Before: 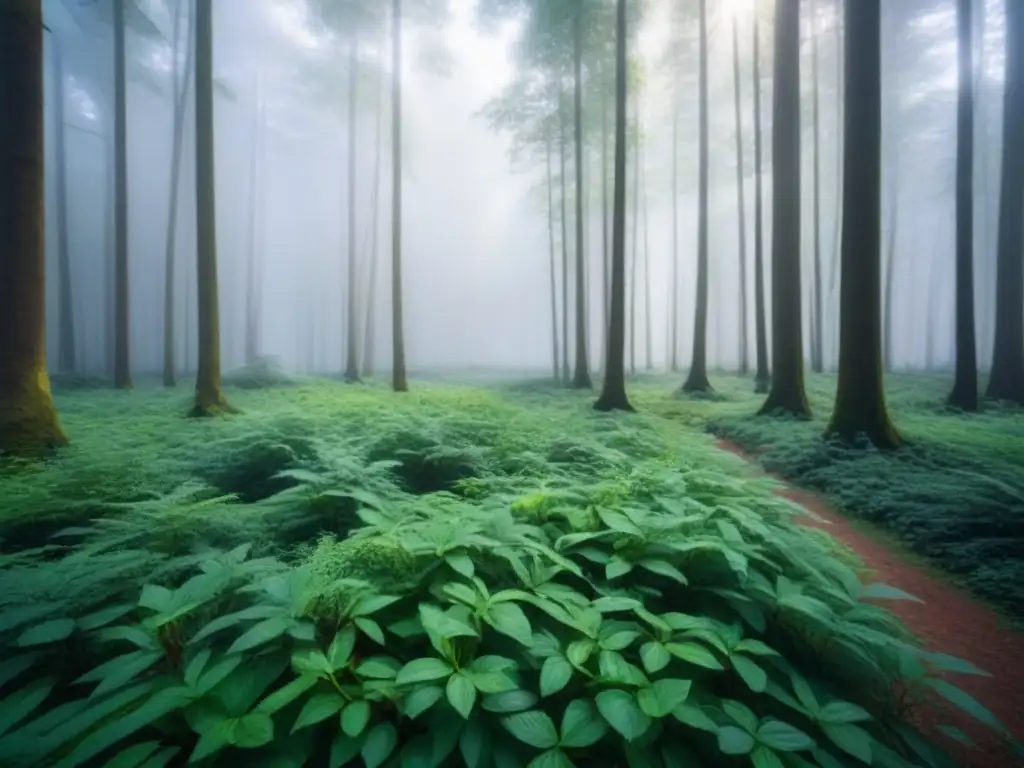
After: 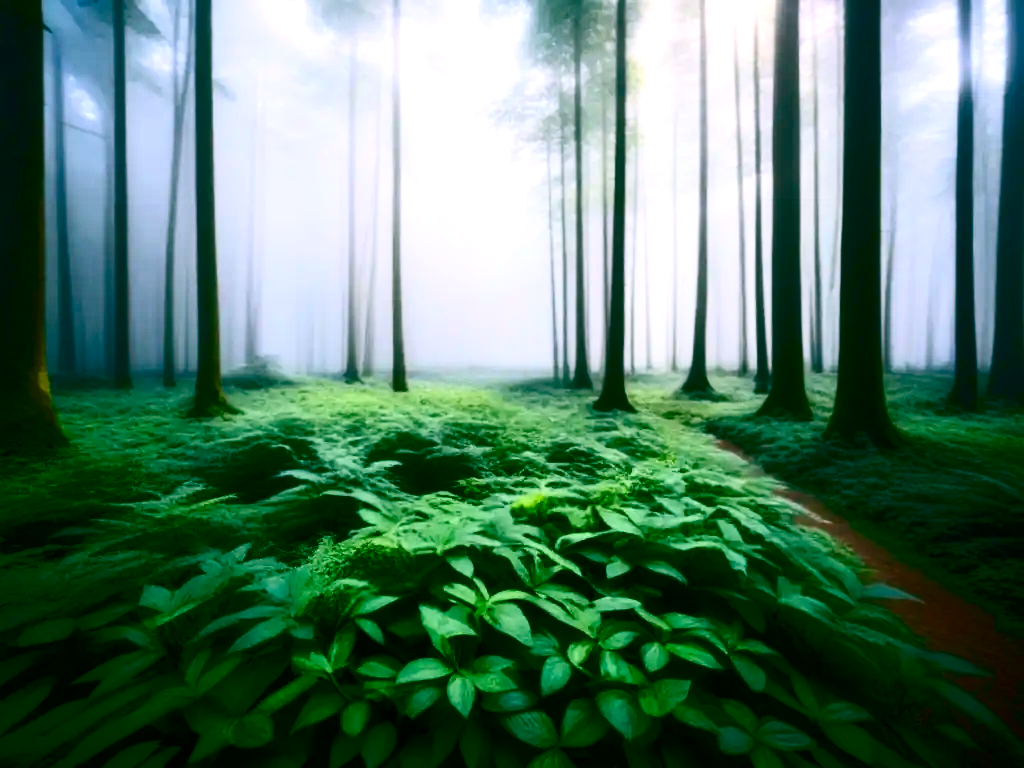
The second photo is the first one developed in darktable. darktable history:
color balance rgb: shadows lift › chroma 11.954%, shadows lift › hue 132.04°, power › hue 329.26°, highlights gain › chroma 1.532%, highlights gain › hue 312.63°, perceptual saturation grading › global saturation 45.828%, perceptual saturation grading › highlights -50.399%, perceptual saturation grading › shadows 31.127%, perceptual brilliance grading › highlights 14.271%, perceptual brilliance grading › mid-tones -6.744%, perceptual brilliance grading › shadows -26.753%, global vibrance 20%
contrast brightness saturation: contrast 0.308, brightness -0.068, saturation 0.174
